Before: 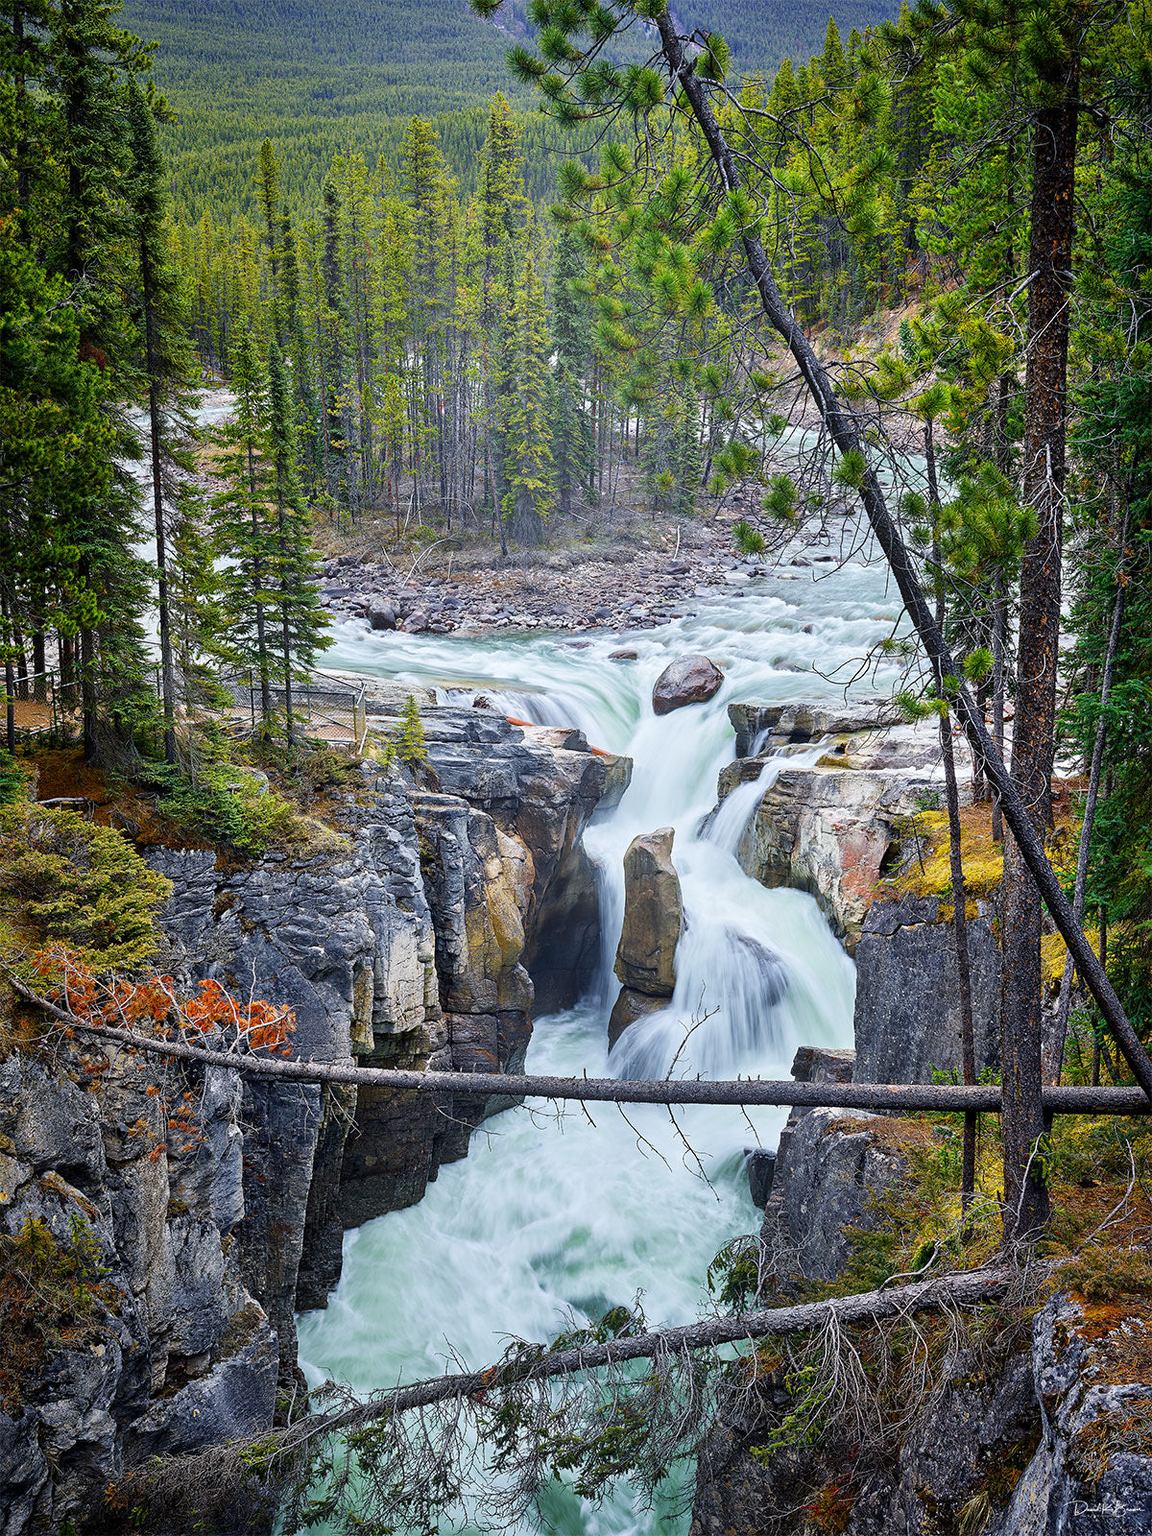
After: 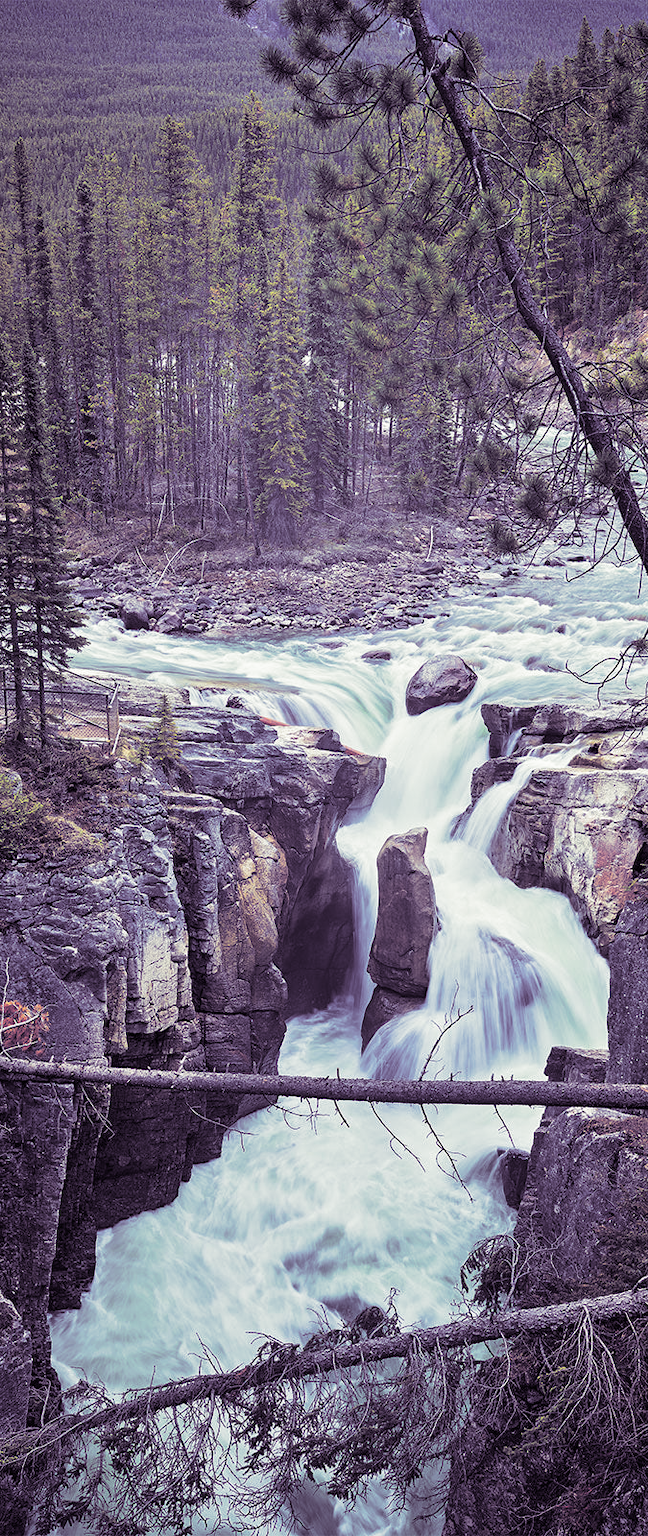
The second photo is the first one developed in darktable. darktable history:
tone equalizer: on, module defaults
split-toning: shadows › hue 266.4°, shadows › saturation 0.4, highlights › hue 61.2°, highlights › saturation 0.3, compress 0%
crop: left 21.496%, right 22.254%
